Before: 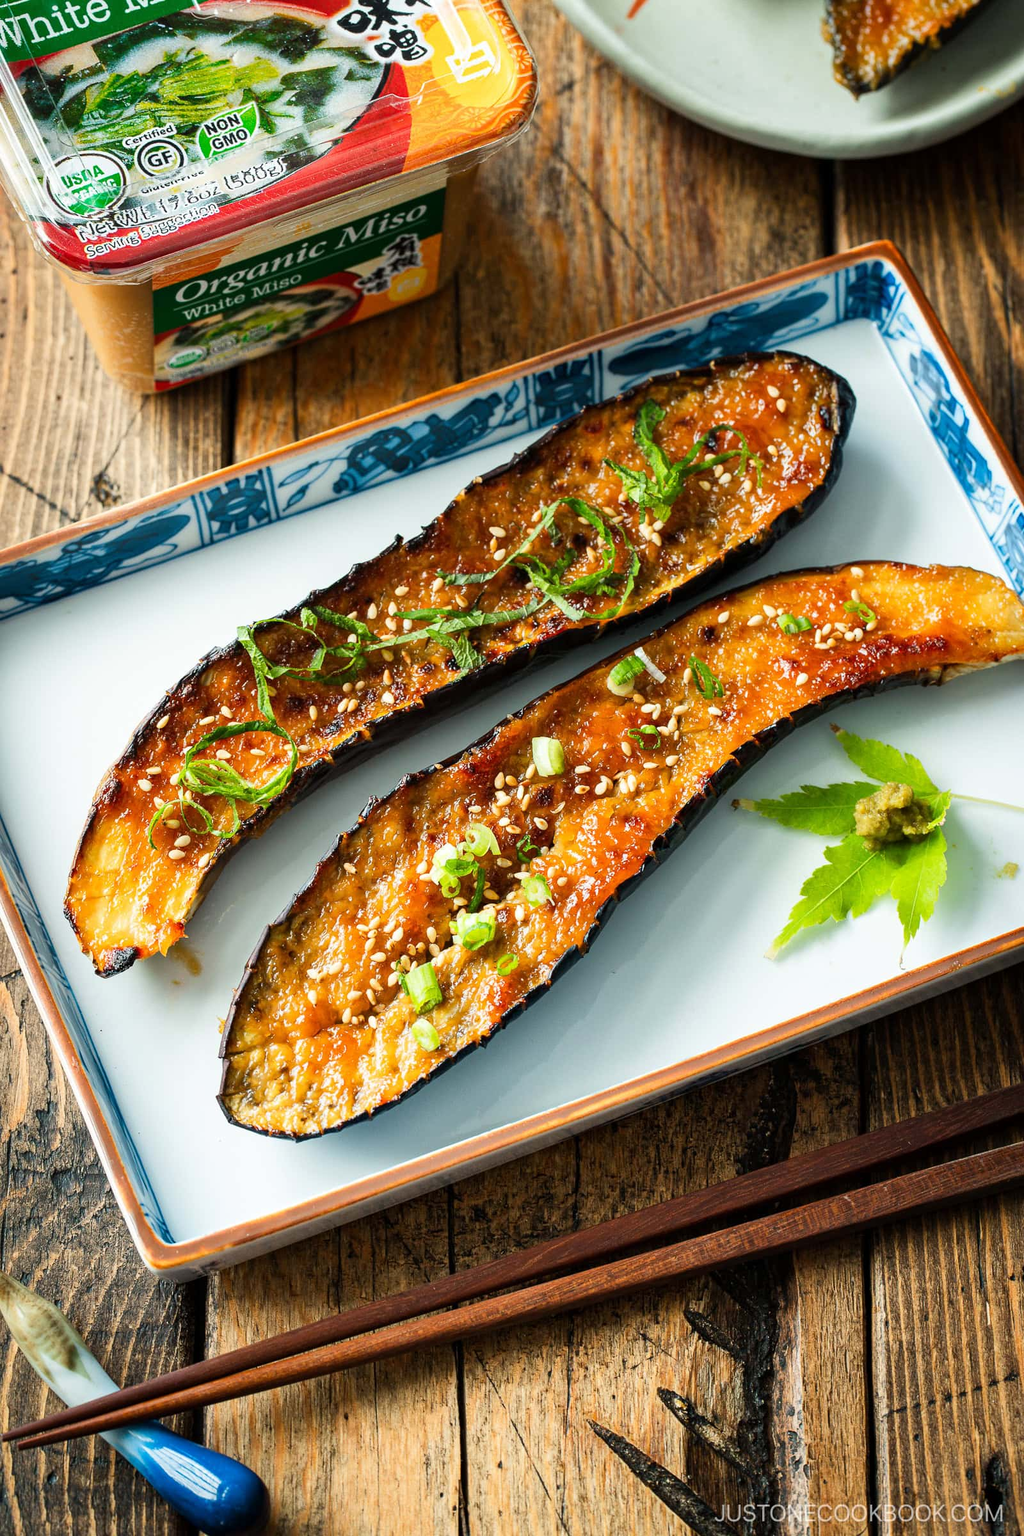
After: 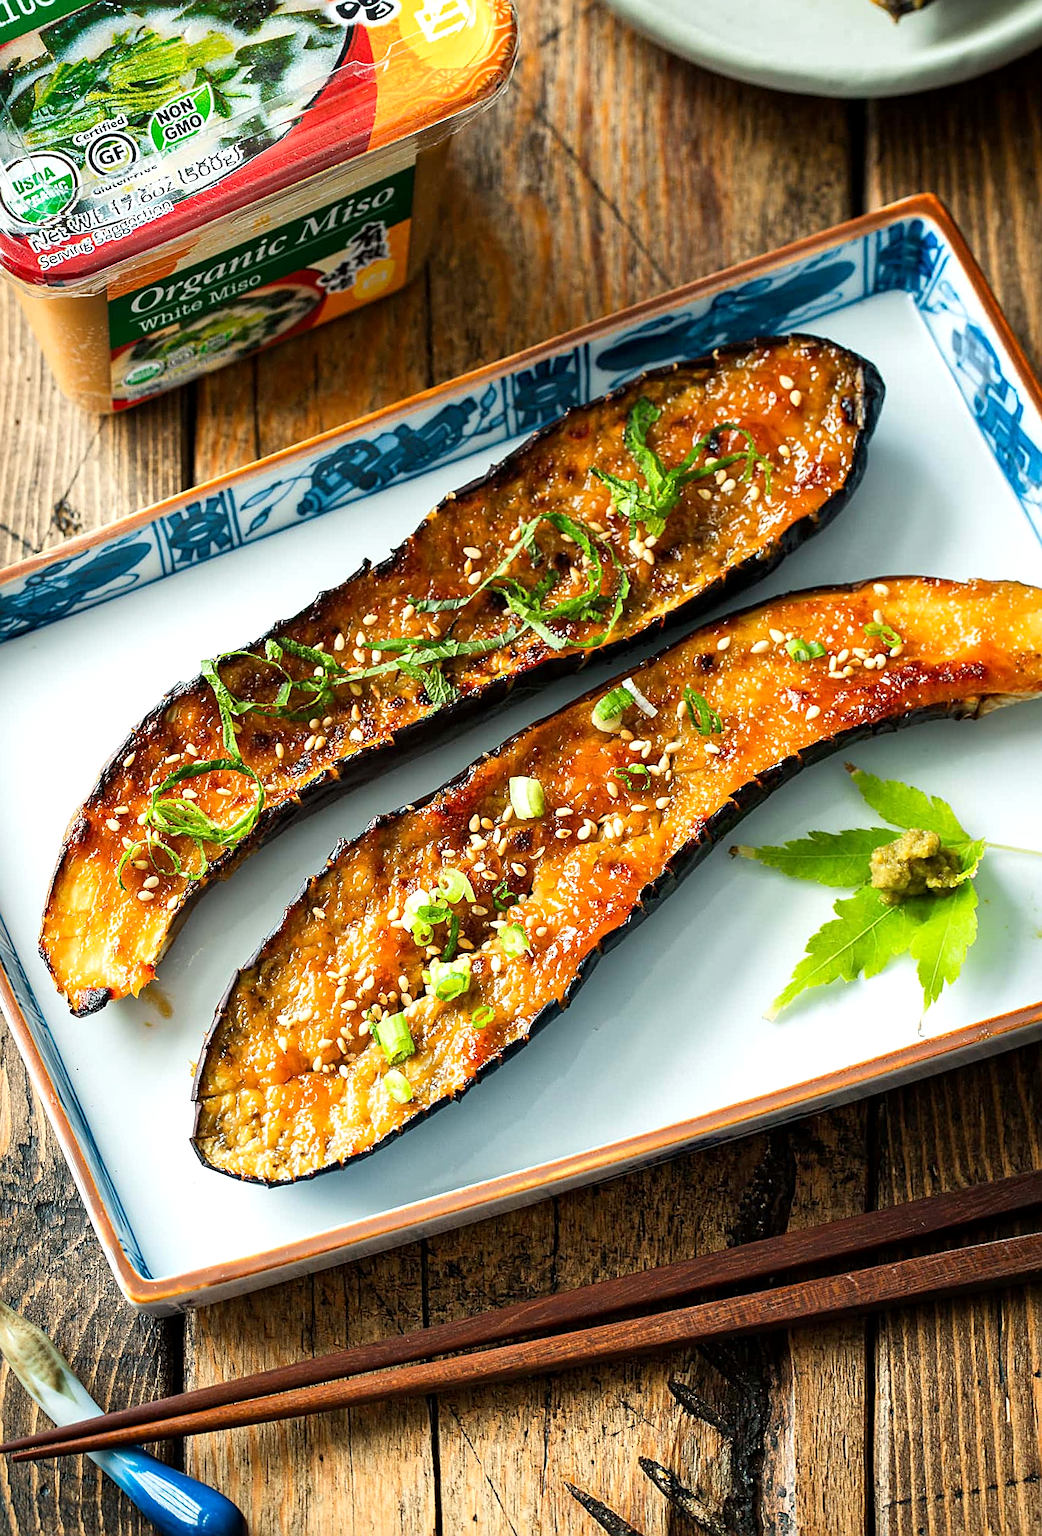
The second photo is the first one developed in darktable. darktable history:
crop: top 1.049%, right 0.001%
sharpen: on, module defaults
tone equalizer: on, module defaults
rotate and perspective: rotation 0.062°, lens shift (vertical) 0.115, lens shift (horizontal) -0.133, crop left 0.047, crop right 0.94, crop top 0.061, crop bottom 0.94
exposure: black level correction 0.001, exposure 0.191 EV, compensate highlight preservation false
